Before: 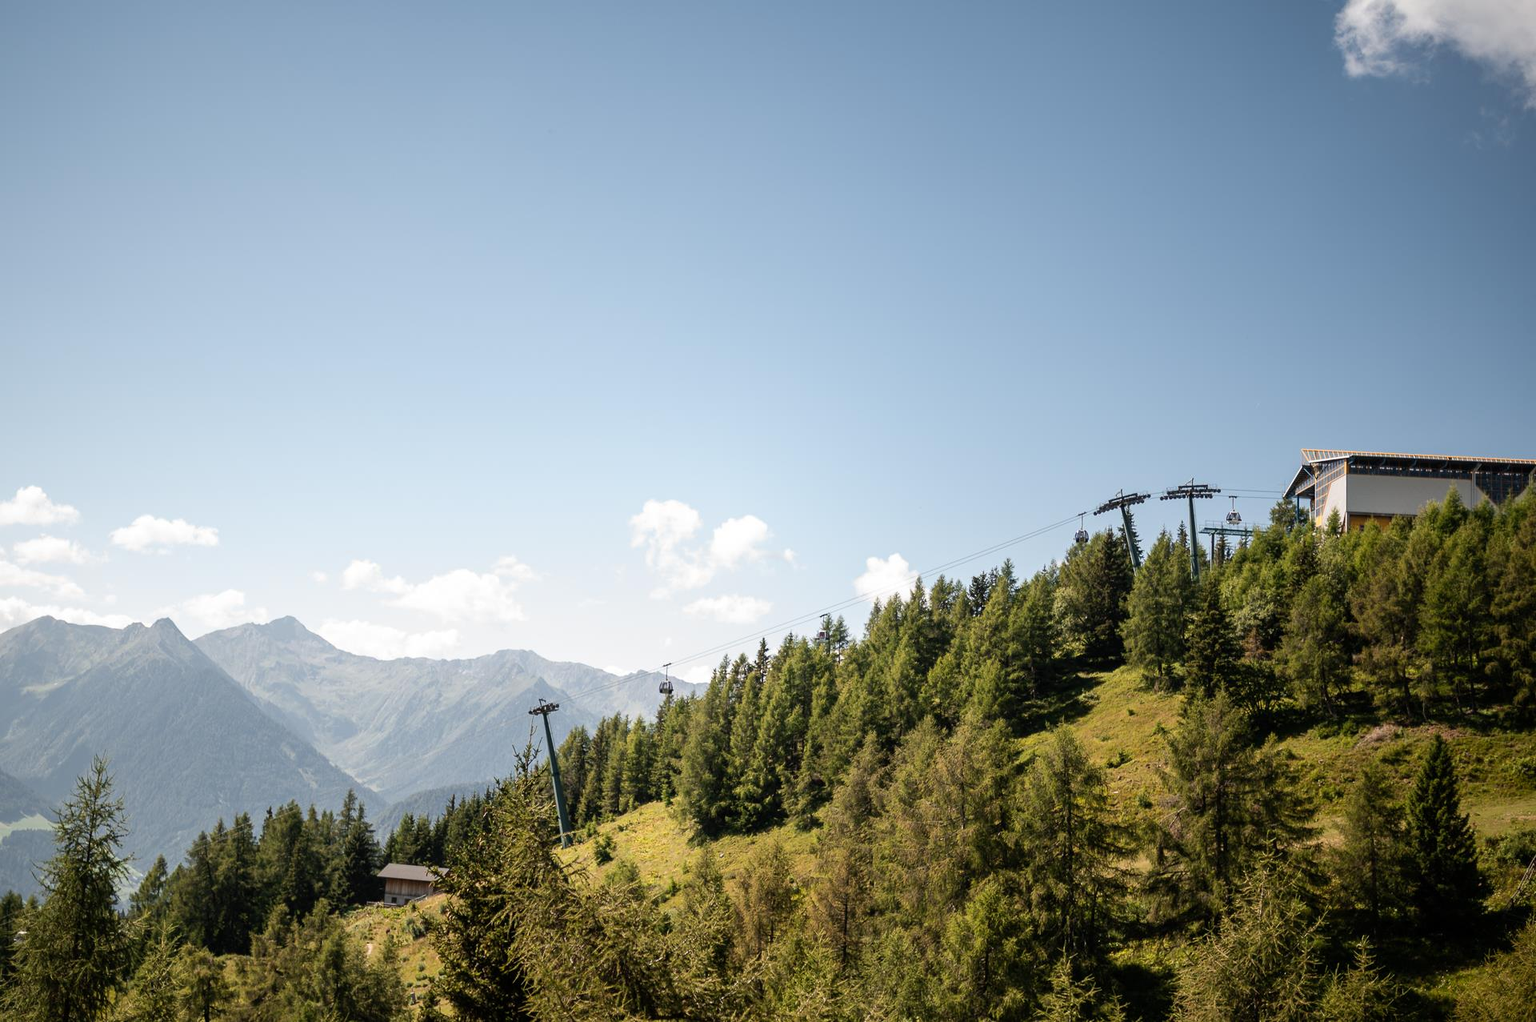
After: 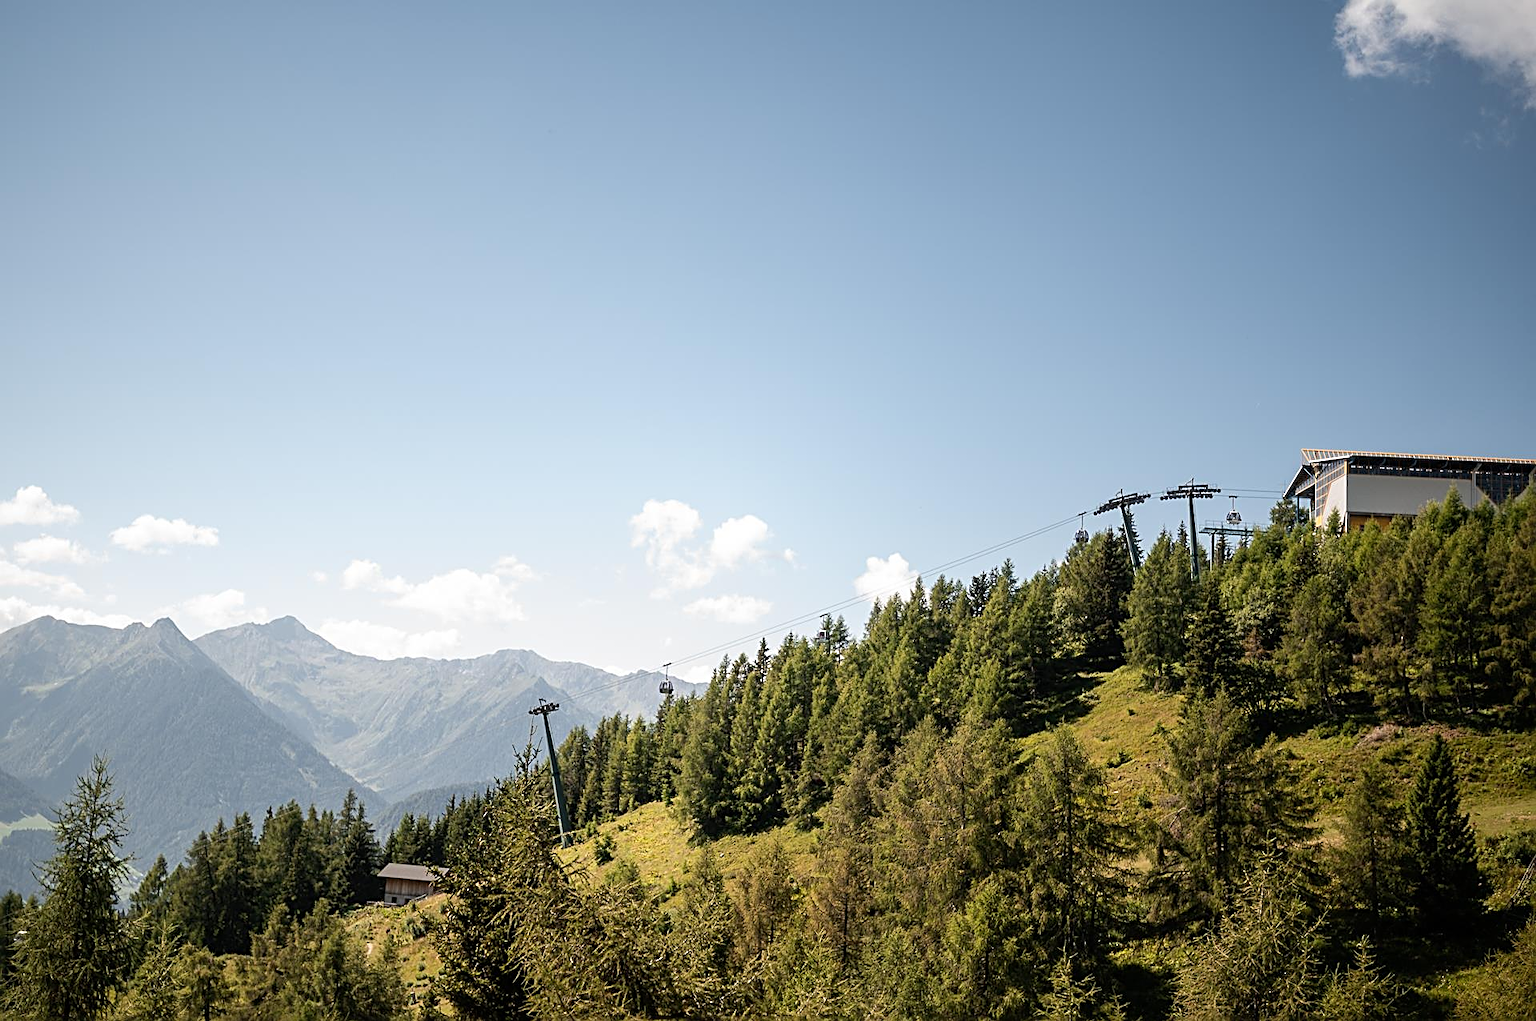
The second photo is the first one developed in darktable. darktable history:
sharpen: radius 2.531, amount 0.628
